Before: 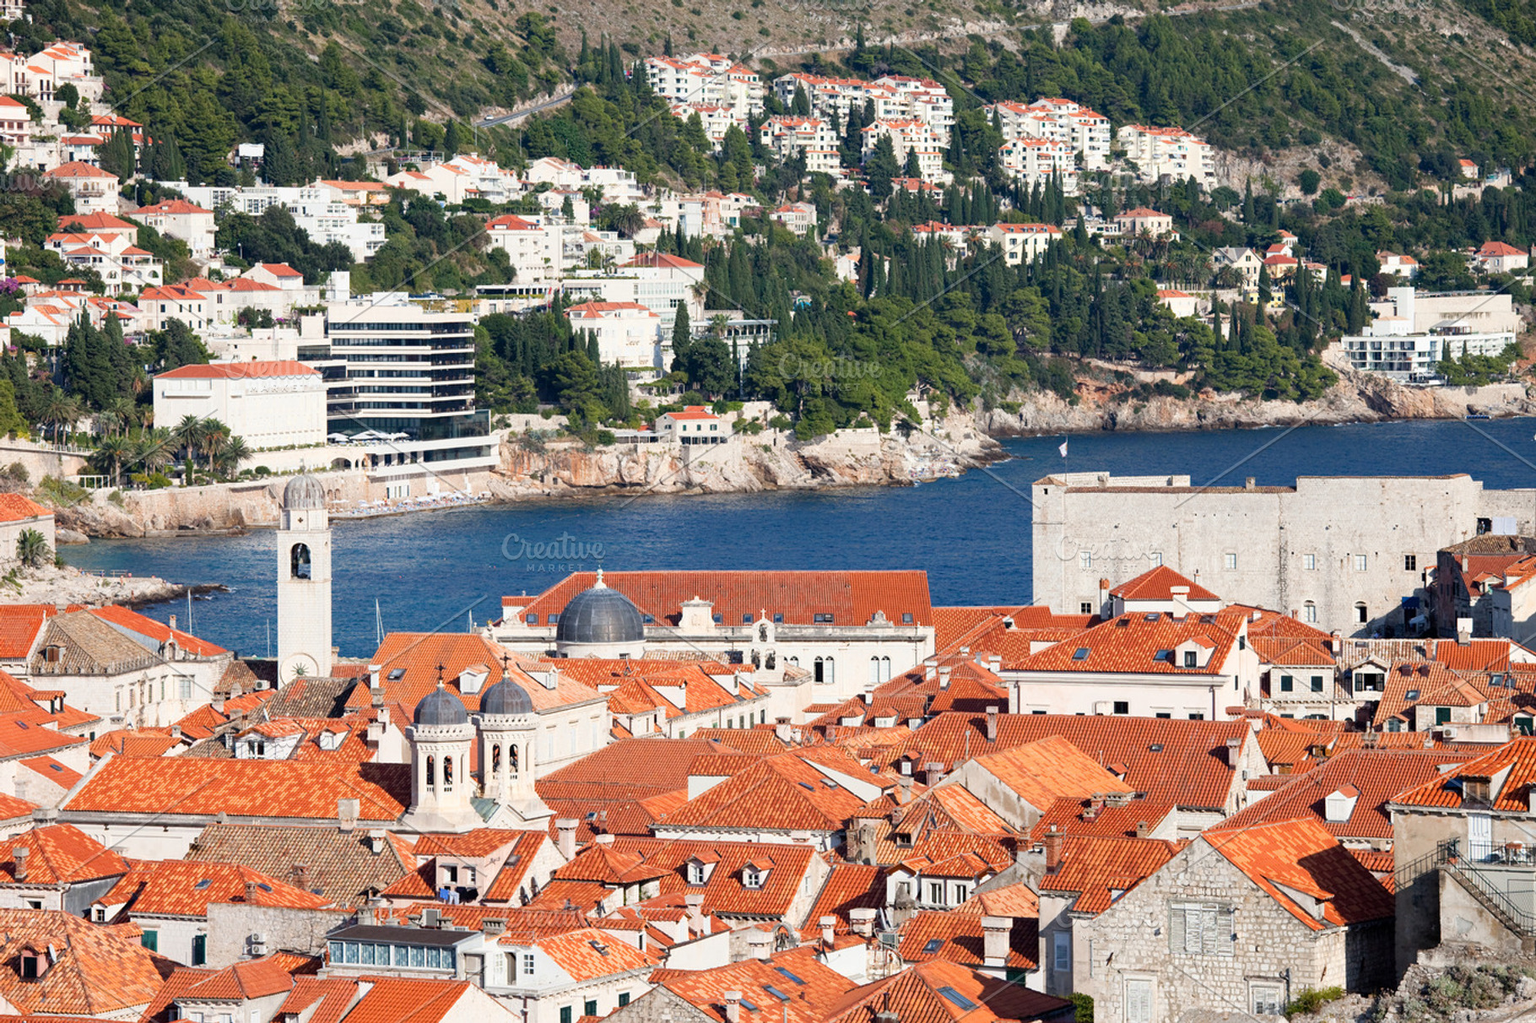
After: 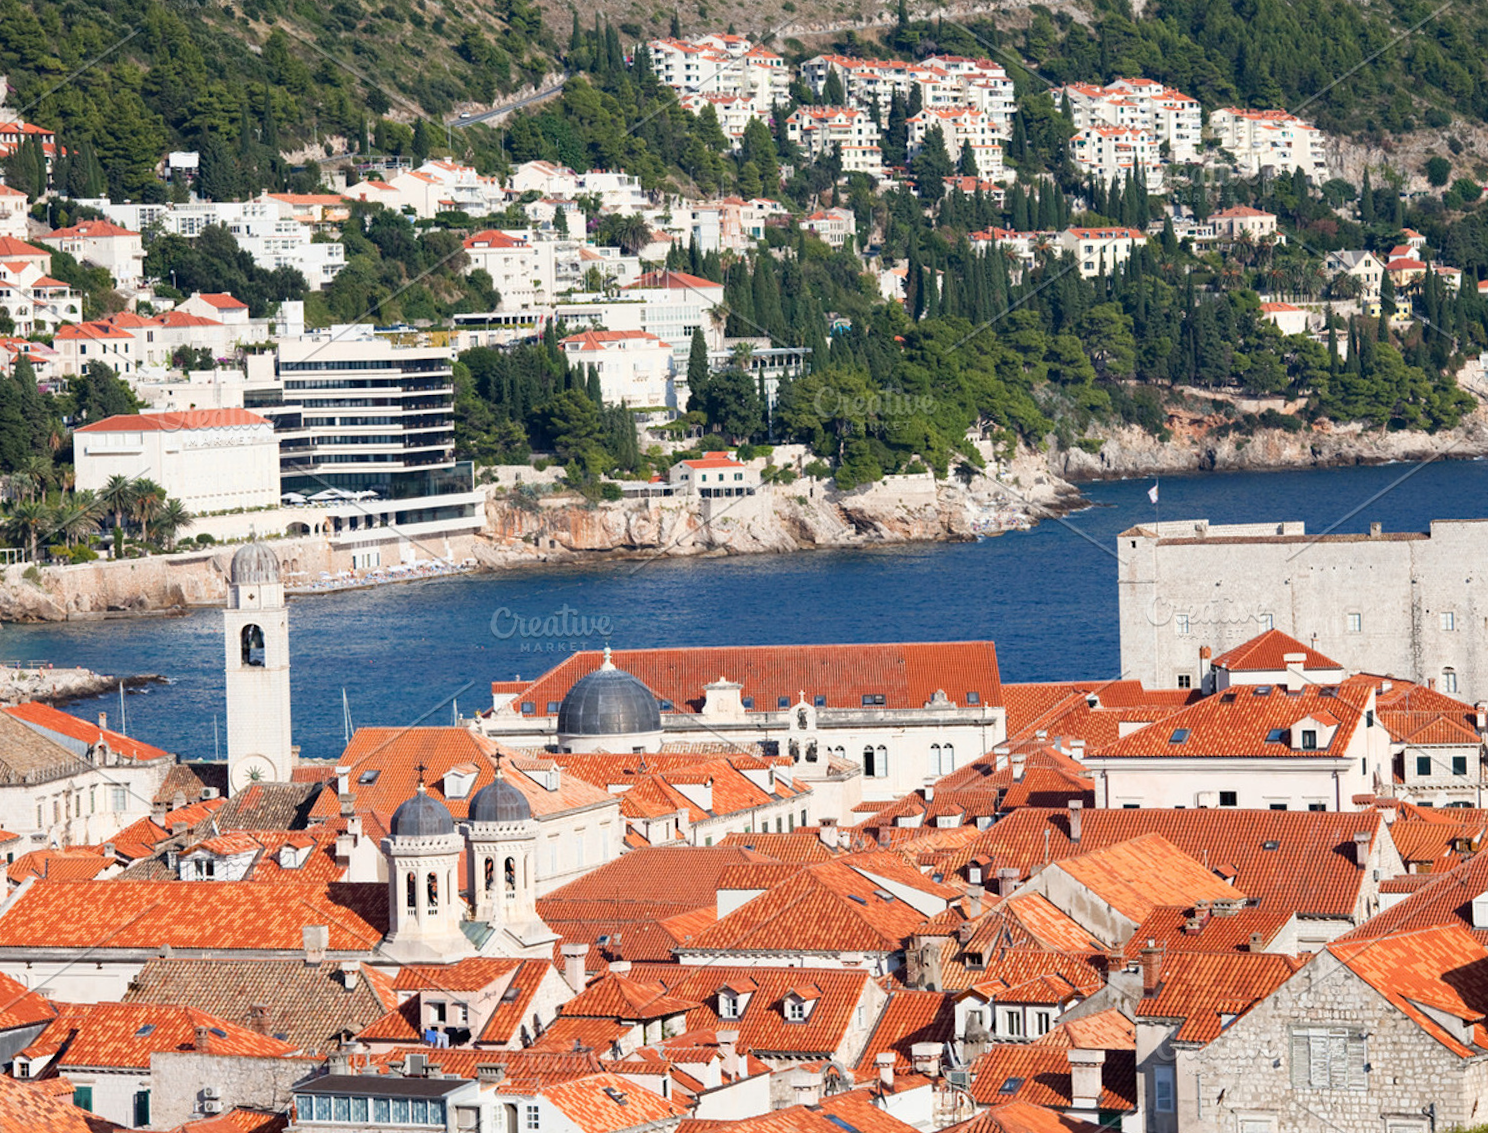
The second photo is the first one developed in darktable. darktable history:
crop and rotate: angle 1.19°, left 4.416%, top 1.137%, right 11.233%, bottom 2.4%
